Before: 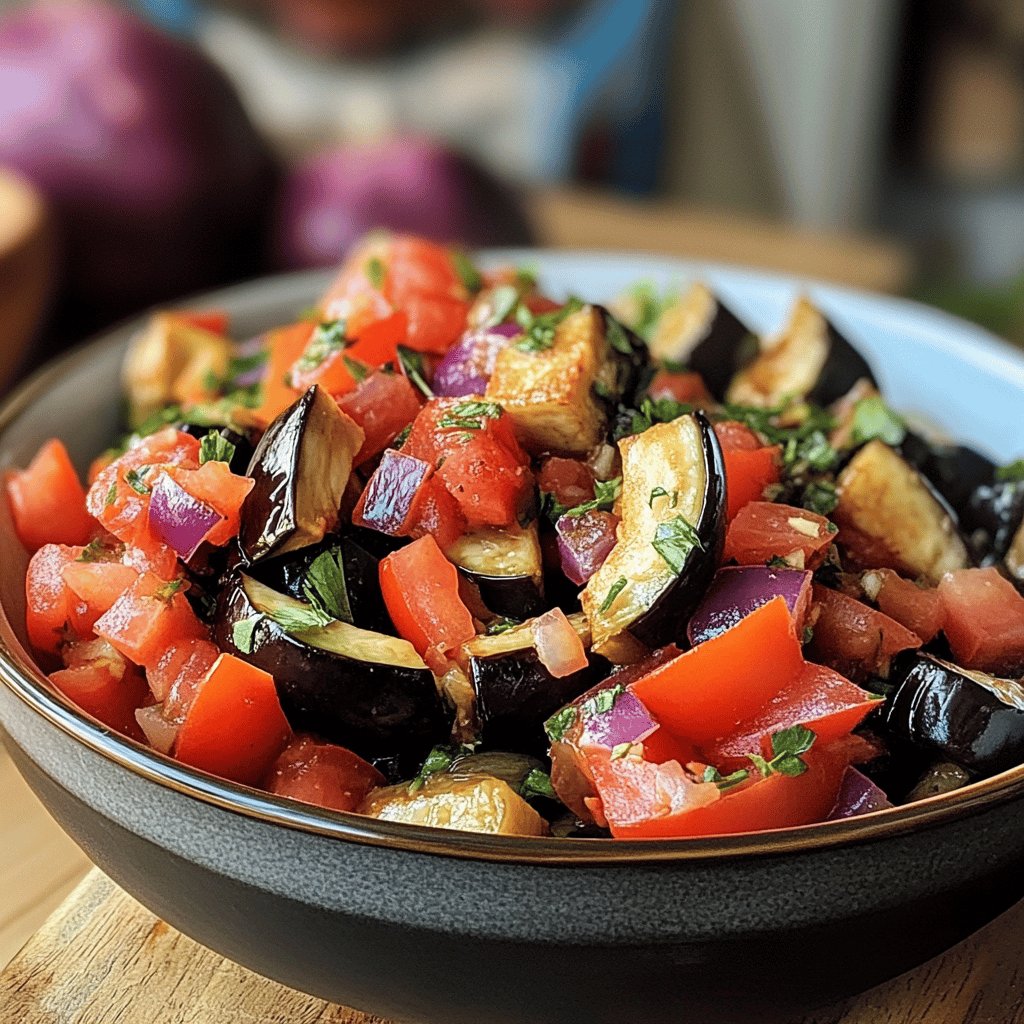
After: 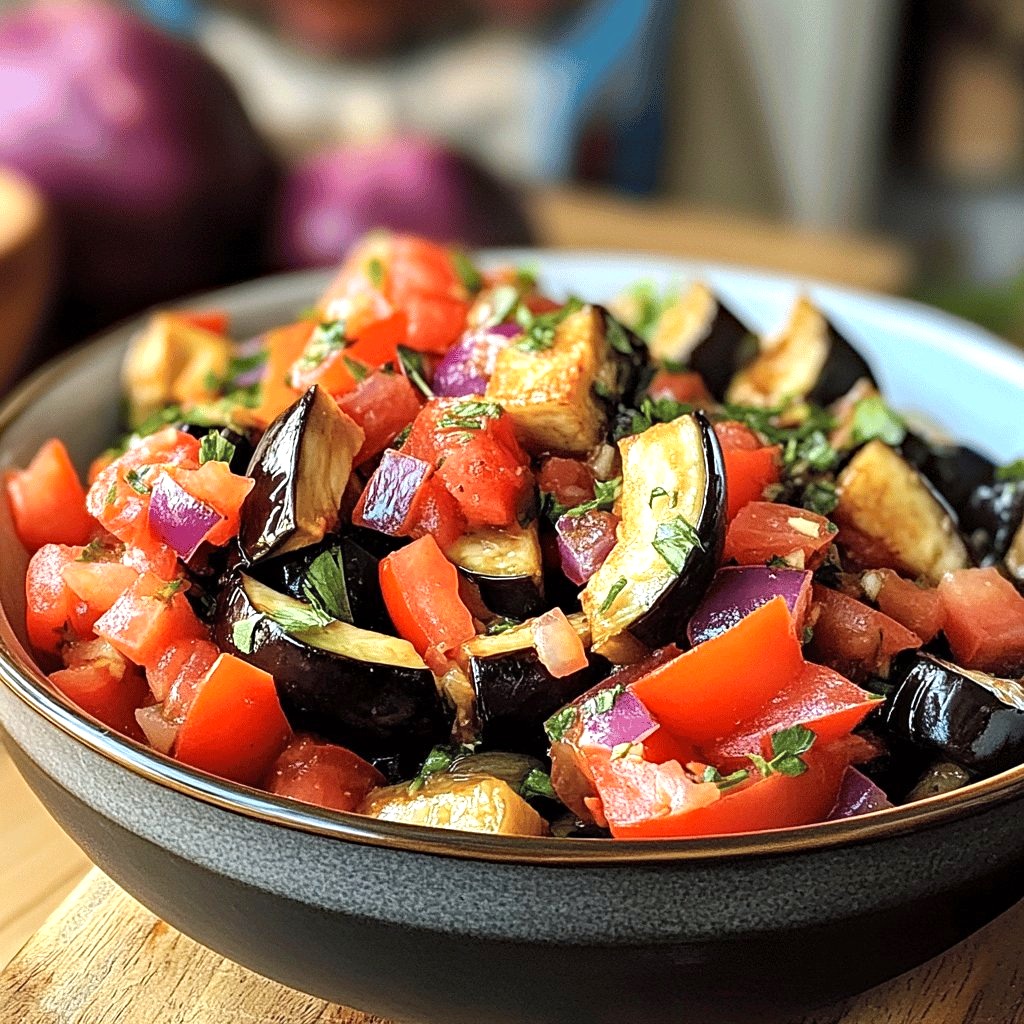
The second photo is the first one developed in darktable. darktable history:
haze removal: compatibility mode true, adaptive false
exposure: exposure 0.507 EV, compensate highlight preservation false
